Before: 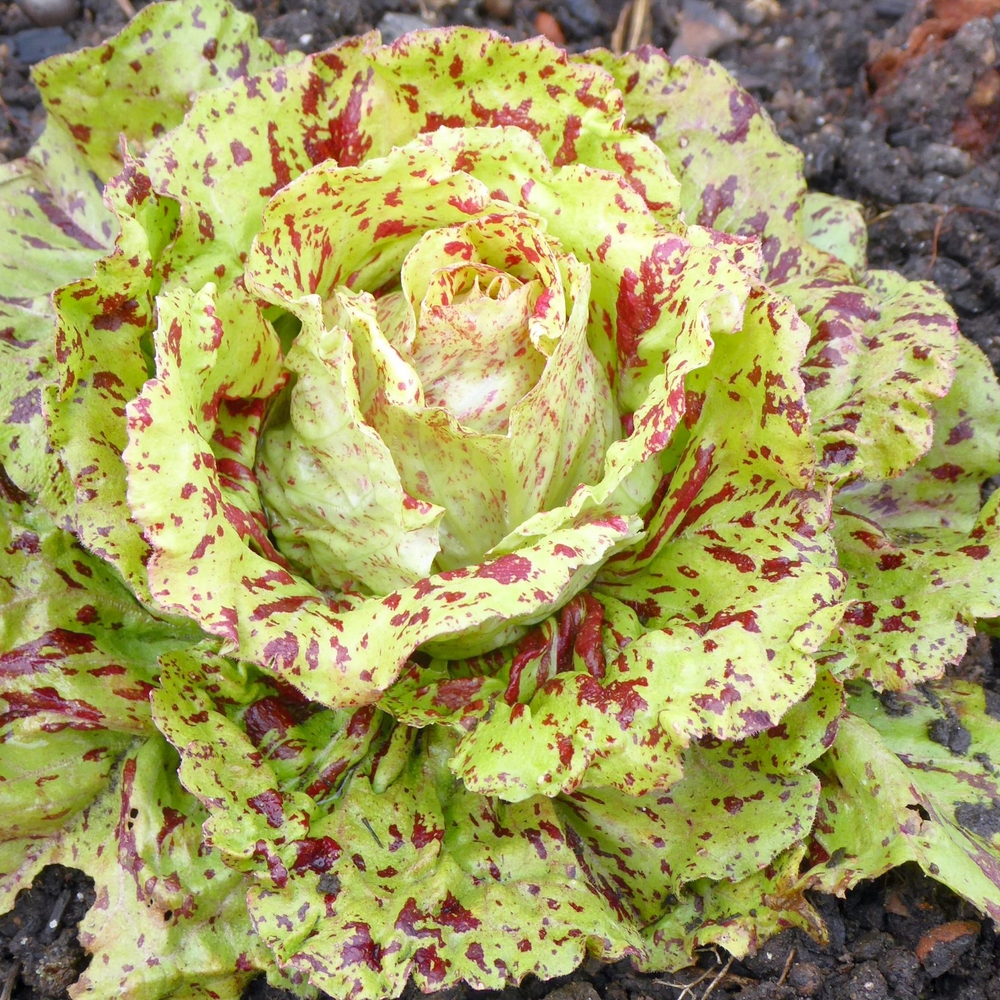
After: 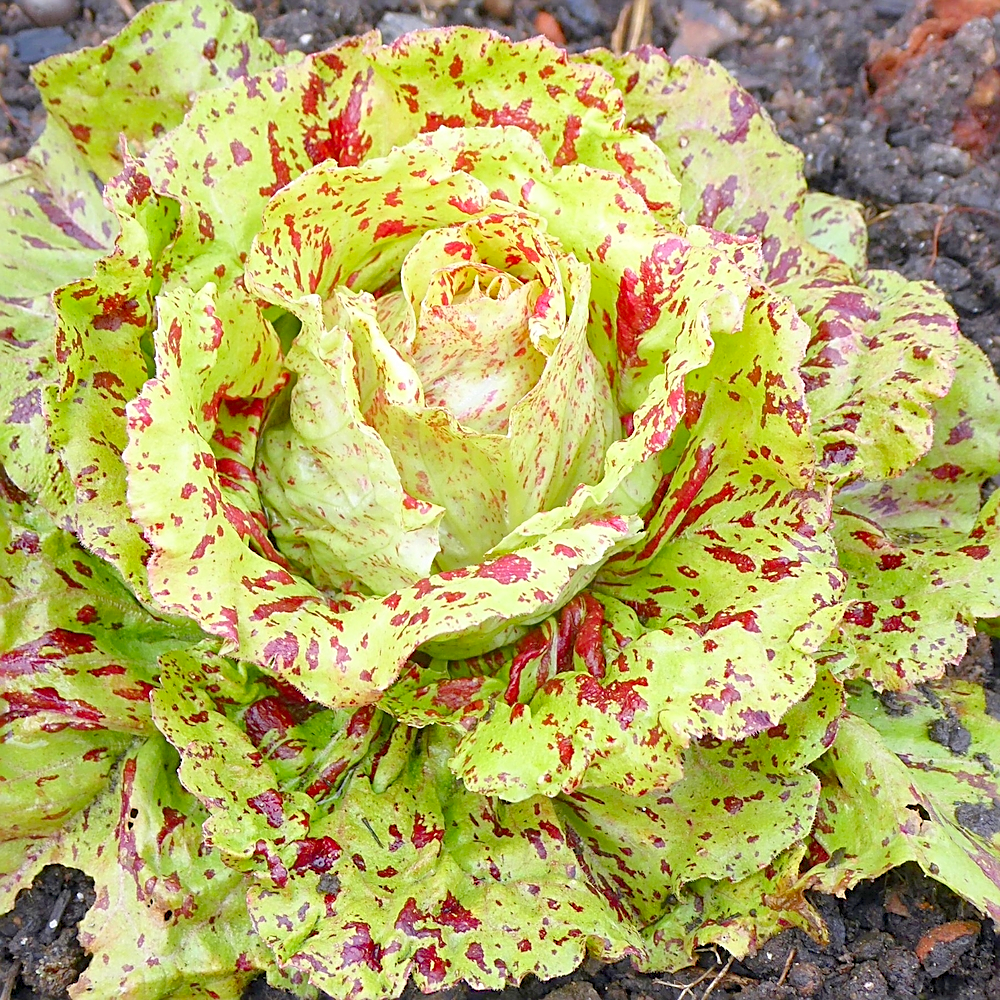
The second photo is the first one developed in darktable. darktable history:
levels: levels [0, 0.445, 1]
sharpen: amount 0.888
tone equalizer: on, module defaults
contrast brightness saturation: contrast 0.042, saturation 0.074
